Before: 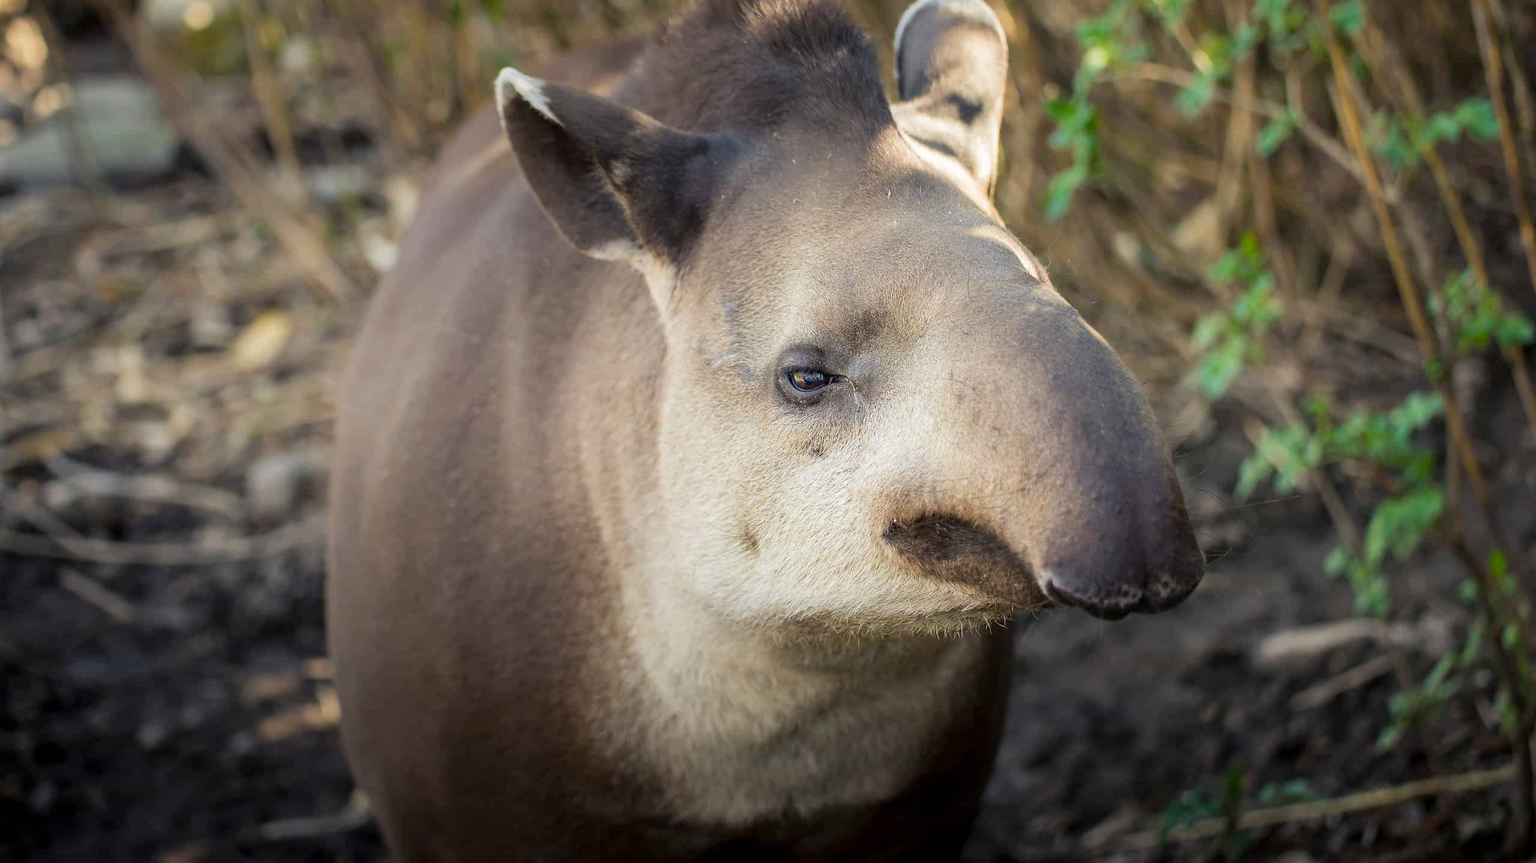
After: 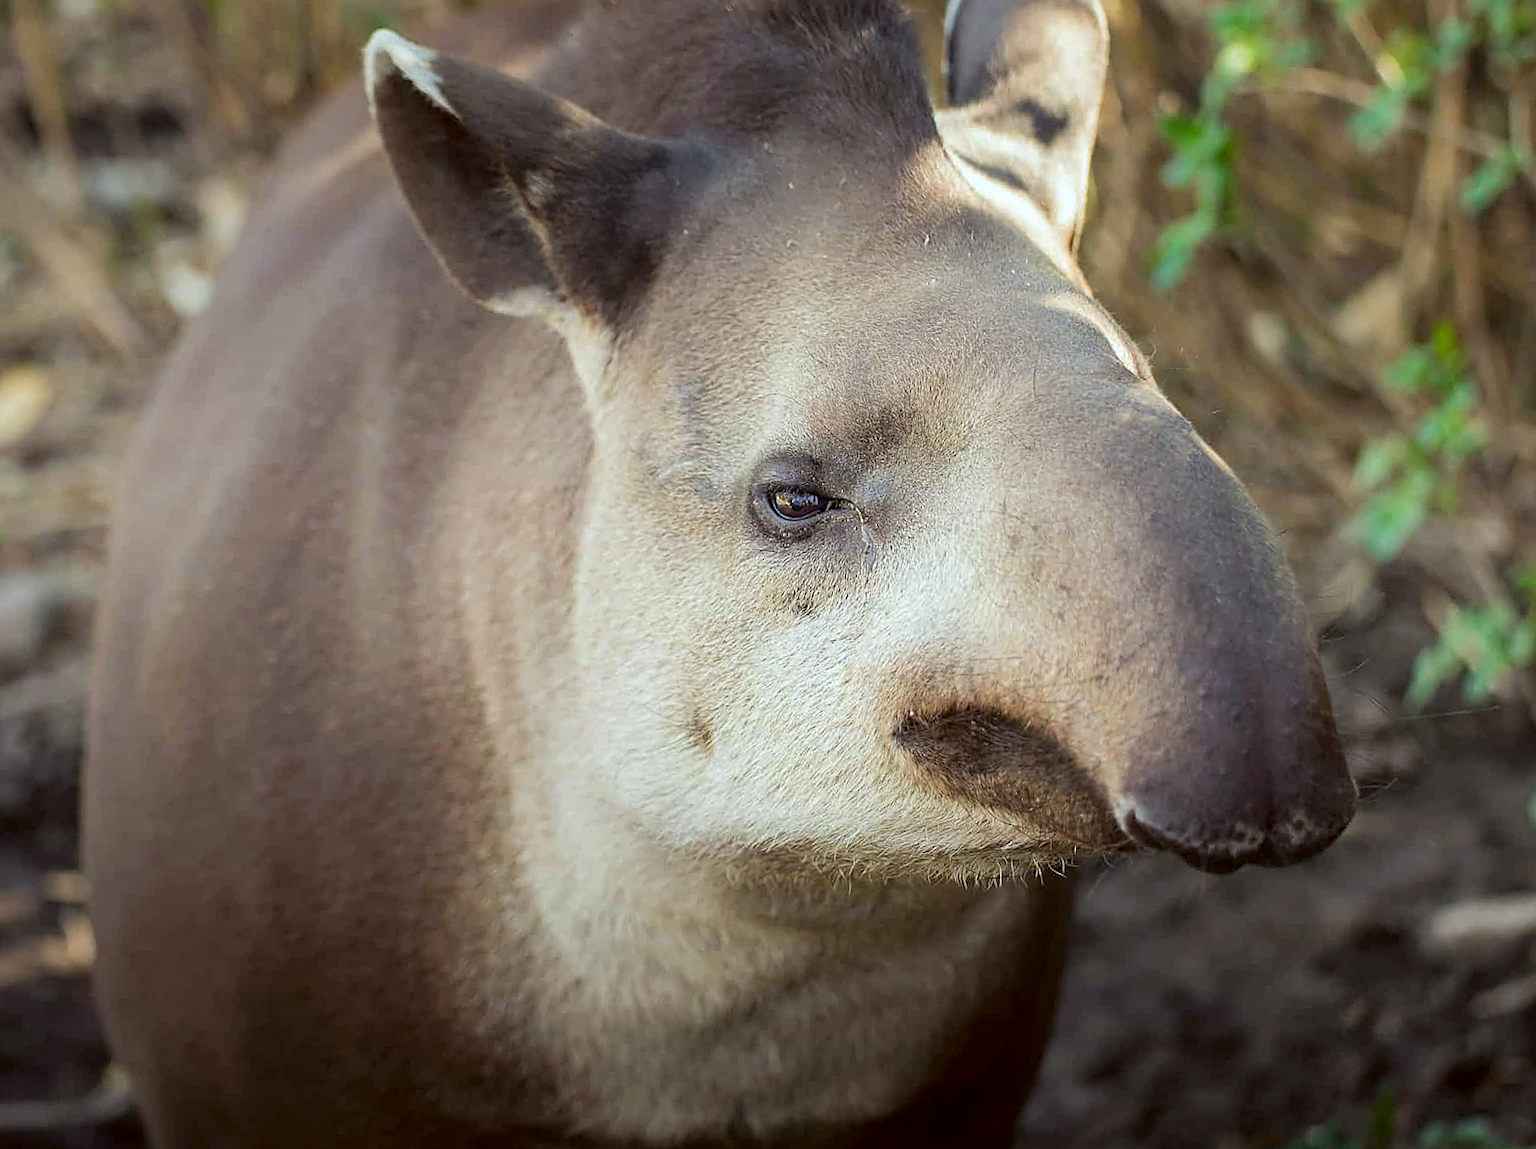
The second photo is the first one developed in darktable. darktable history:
color correction: highlights a* -5.04, highlights b* -4.39, shadows a* 3.99, shadows b* 4.38
sharpen: on, module defaults
crop and rotate: angle -2.85°, left 14.179%, top 0.025%, right 10.814%, bottom 0.026%
tone equalizer: edges refinement/feathering 500, mask exposure compensation -1.57 EV, preserve details no
